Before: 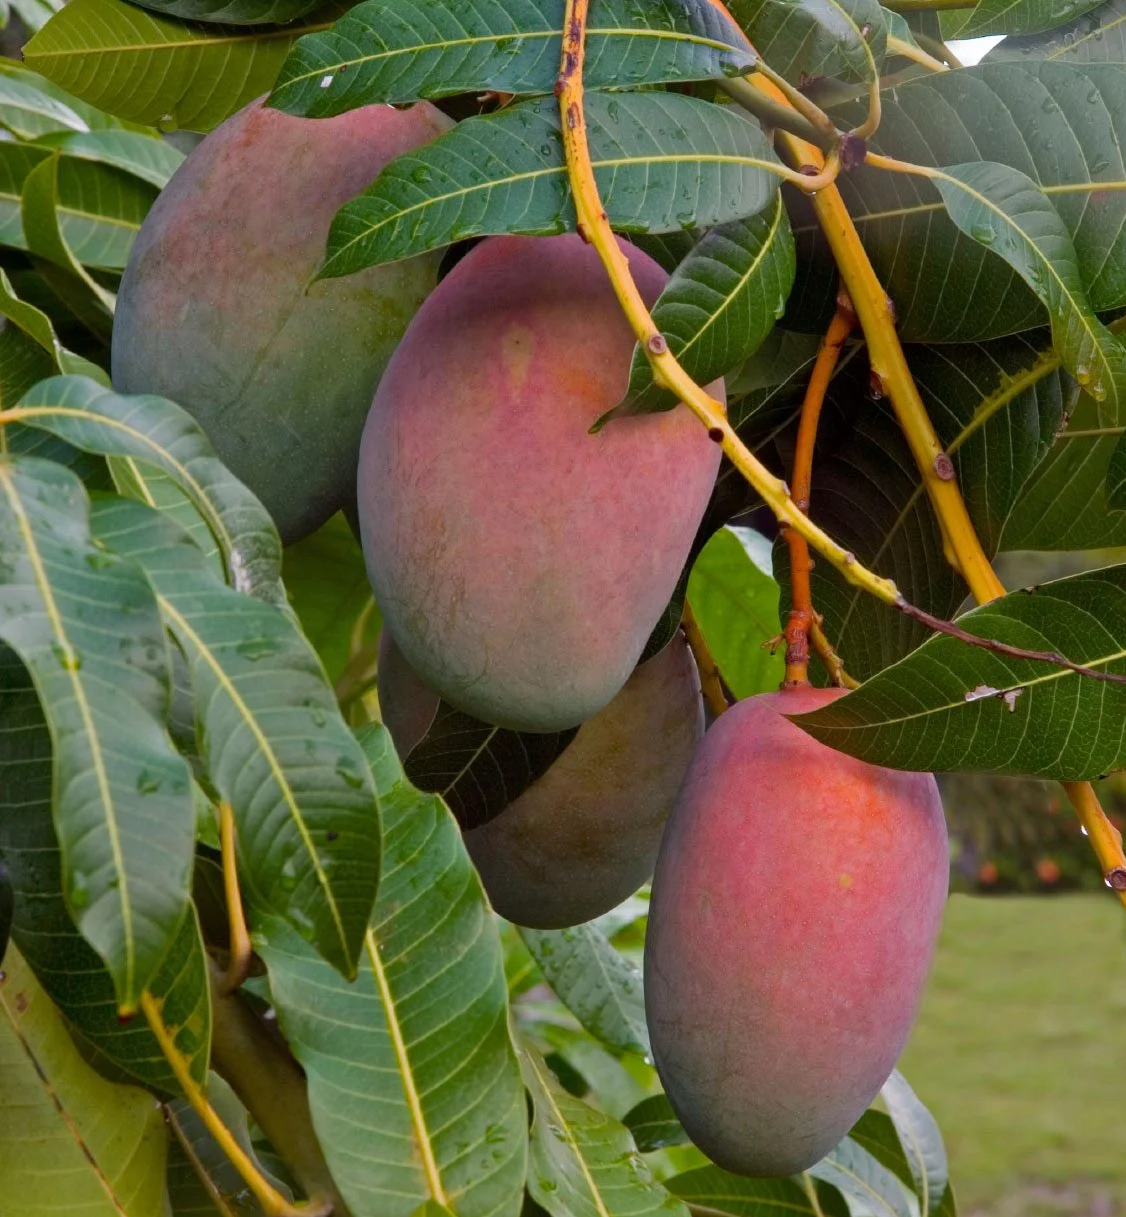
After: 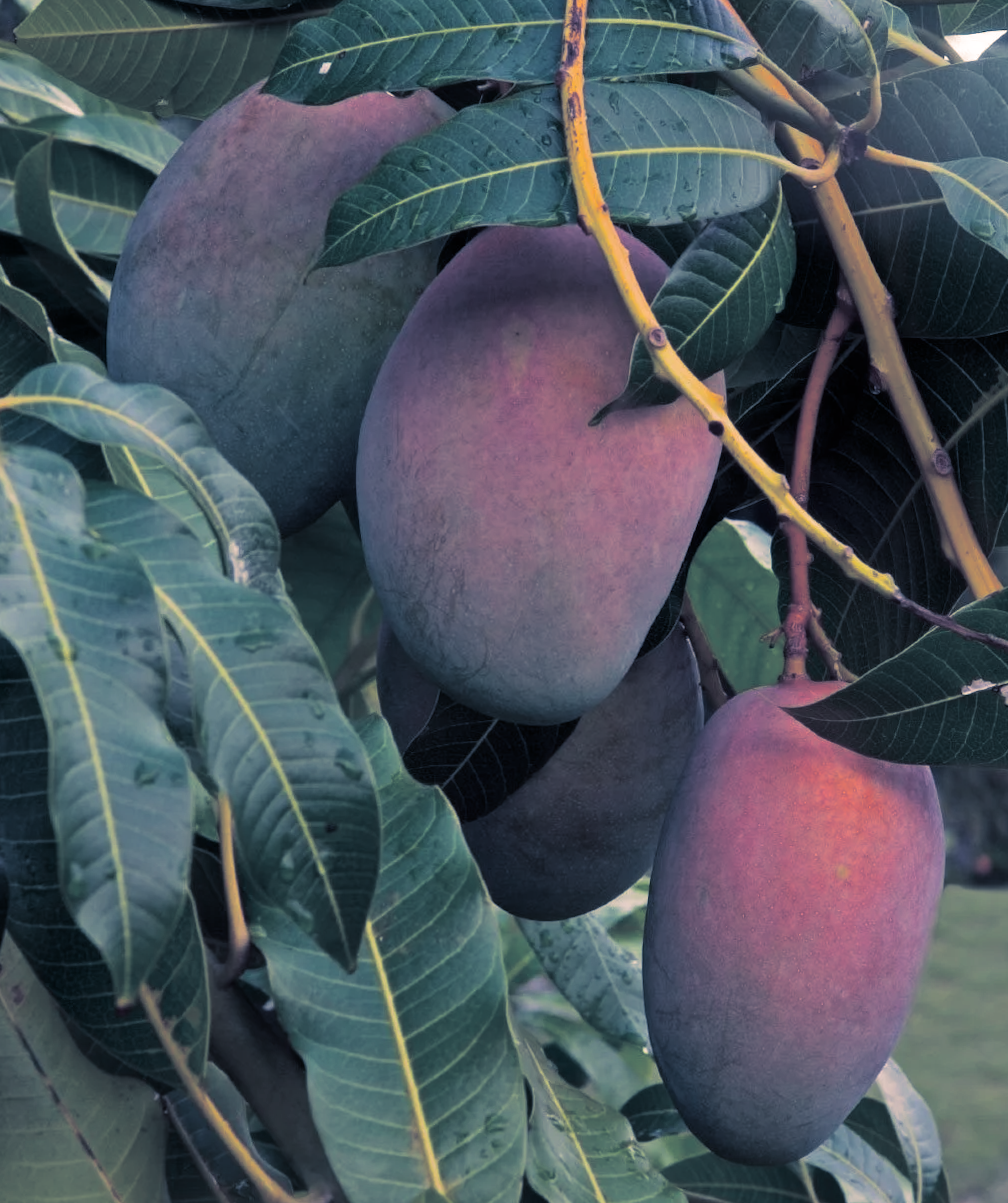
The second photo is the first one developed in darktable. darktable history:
white balance: red 0.986, blue 1.01
crop: right 9.509%, bottom 0.031%
rotate and perspective: rotation 0.174°, lens shift (vertical) 0.013, lens shift (horizontal) 0.019, shear 0.001, automatic cropping original format, crop left 0.007, crop right 0.991, crop top 0.016, crop bottom 0.997
split-toning: shadows › hue 226.8°, shadows › saturation 0.56, highlights › hue 28.8°, balance -40, compress 0%
